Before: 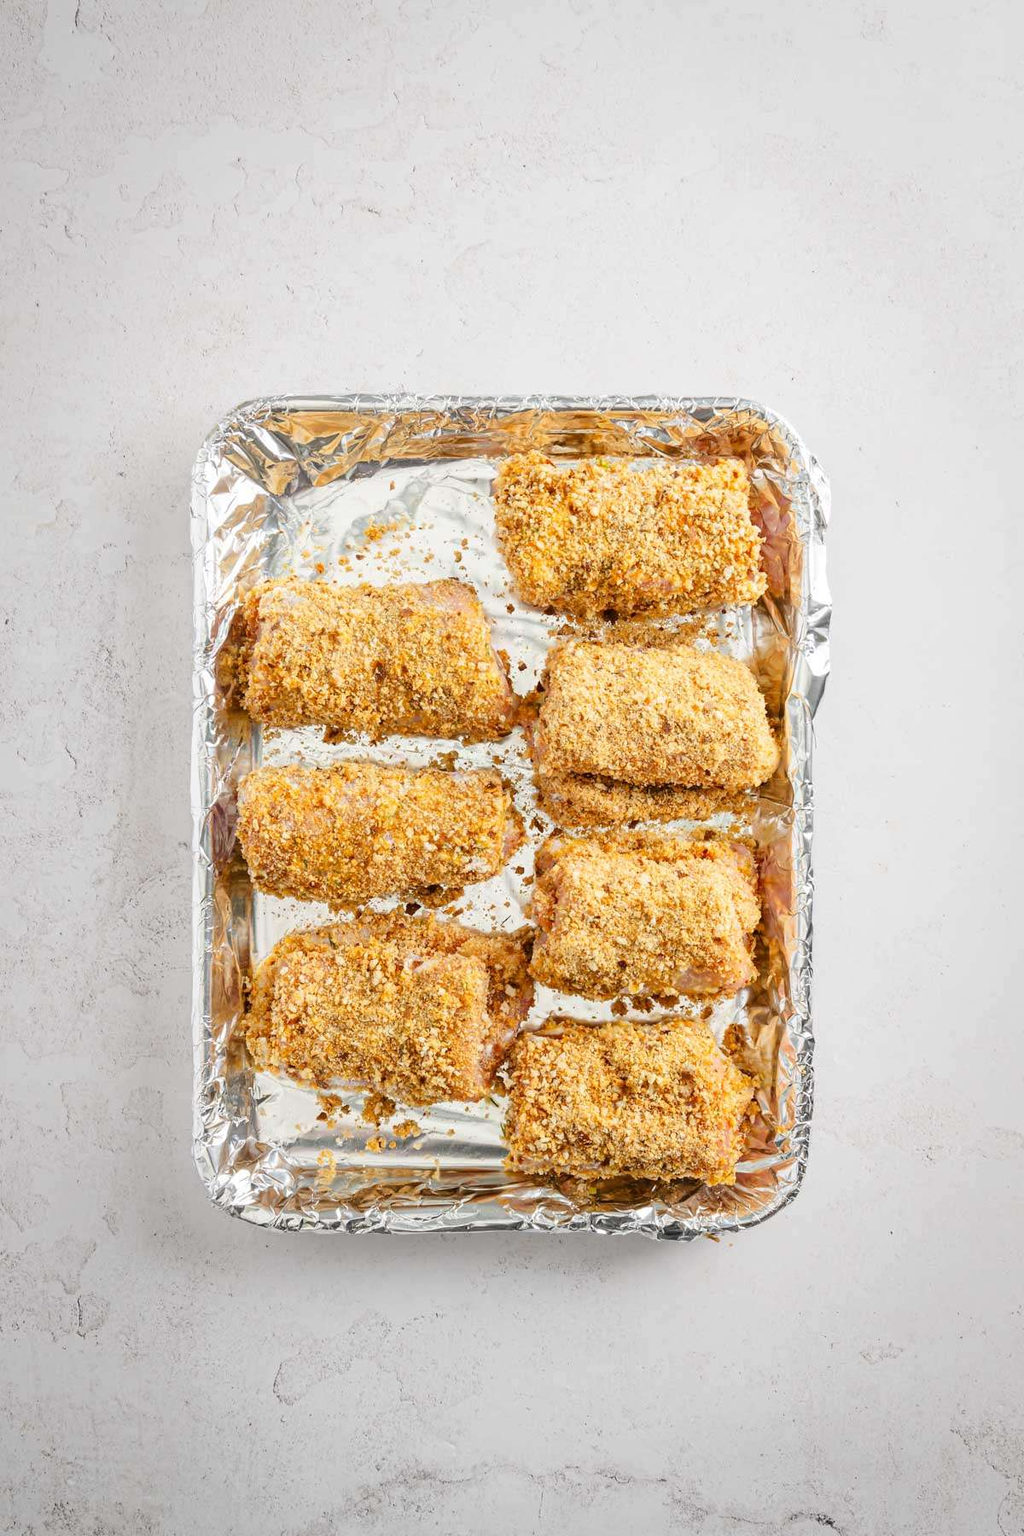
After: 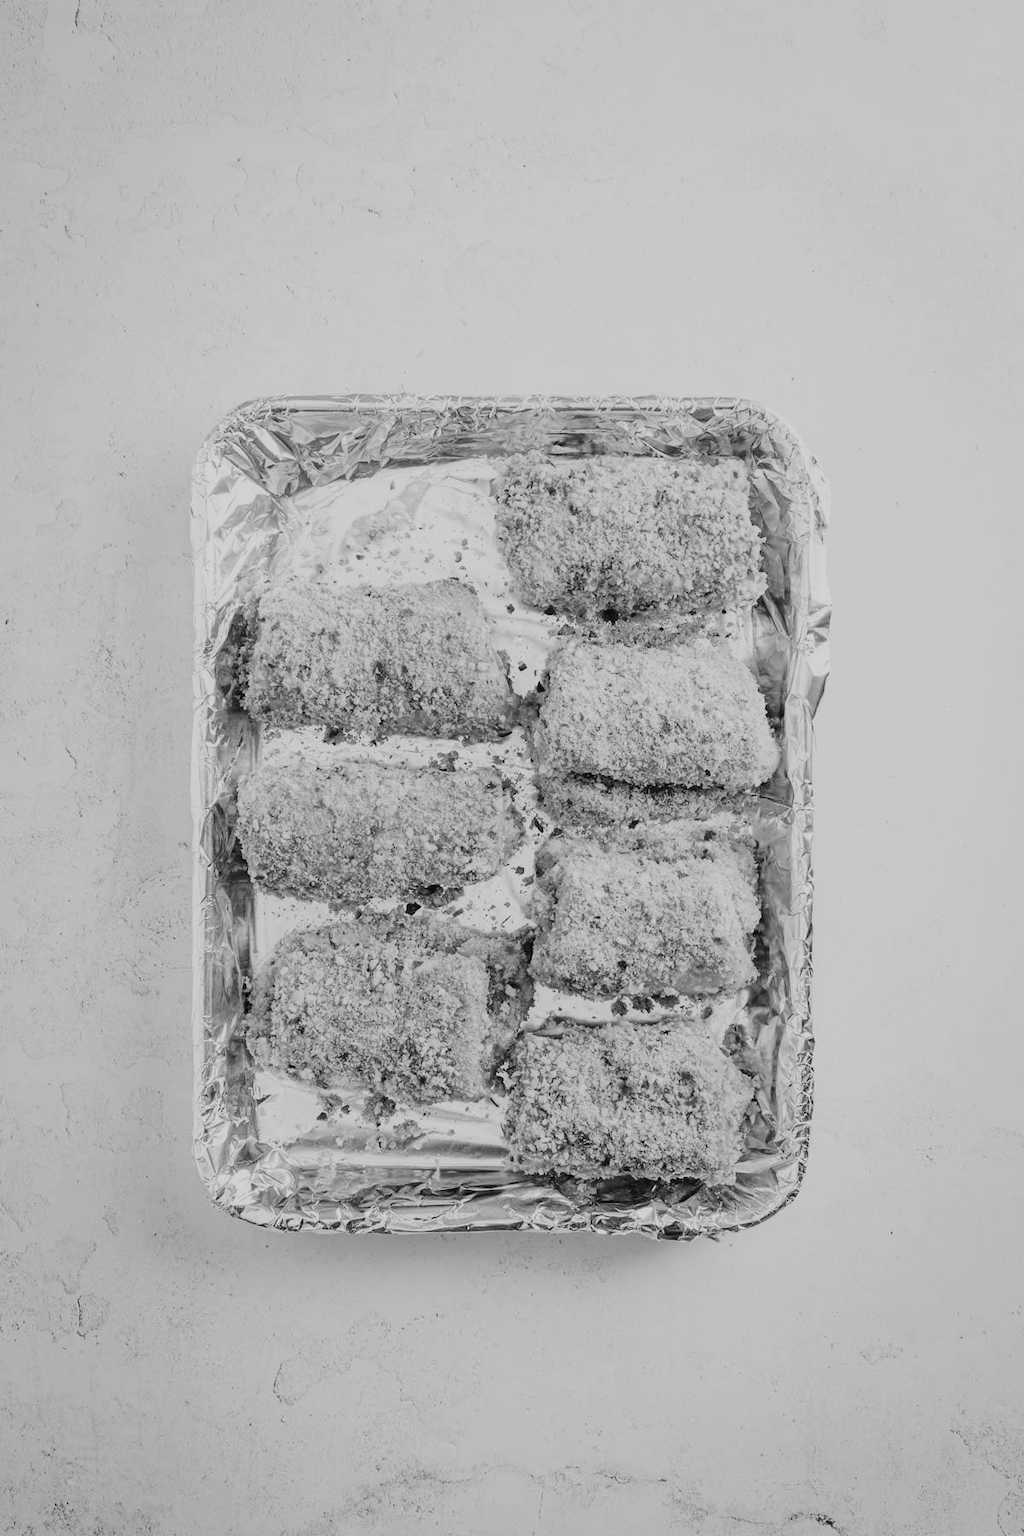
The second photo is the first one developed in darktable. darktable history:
monochrome: a -6.99, b 35.61, size 1.4
color correction: highlights a* -10.77, highlights b* 9.8, saturation 1.72
tone curve: curves: ch0 [(0, 0.032) (0.181, 0.152) (0.751, 0.762) (1, 1)], color space Lab, linked channels, preserve colors none
white balance: emerald 1
filmic rgb: black relative exposure -8.54 EV, white relative exposure 5.52 EV, hardness 3.39, contrast 1.016
